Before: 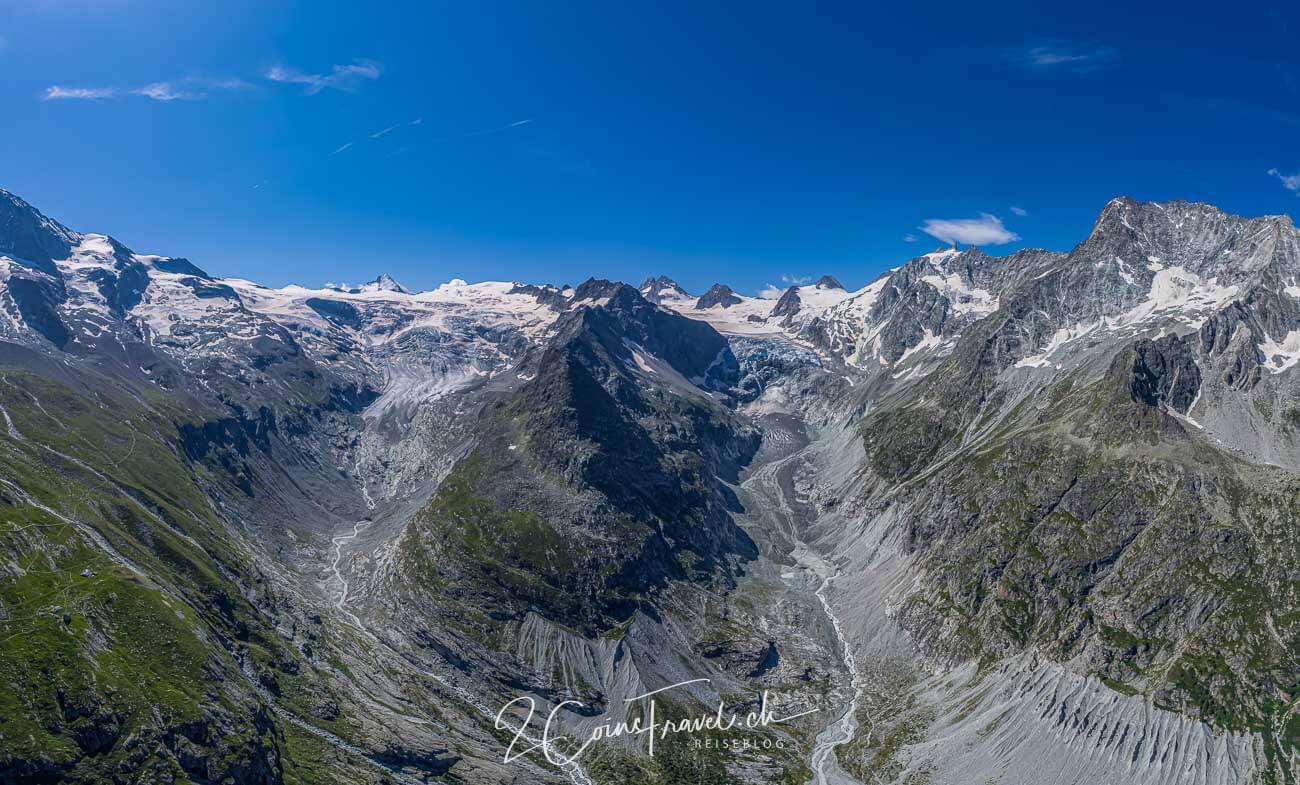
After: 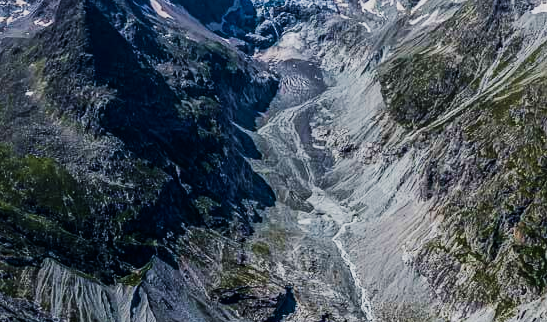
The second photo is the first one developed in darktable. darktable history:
crop: left 37.221%, top 45.169%, right 20.63%, bottom 13.777%
tone equalizer: -8 EV -0.417 EV, -7 EV -0.389 EV, -6 EV -0.333 EV, -5 EV -0.222 EV, -3 EV 0.222 EV, -2 EV 0.333 EV, -1 EV 0.389 EV, +0 EV 0.417 EV, edges refinement/feathering 500, mask exposure compensation -1.57 EV, preserve details no
sigmoid: on, module defaults
velvia: on, module defaults
